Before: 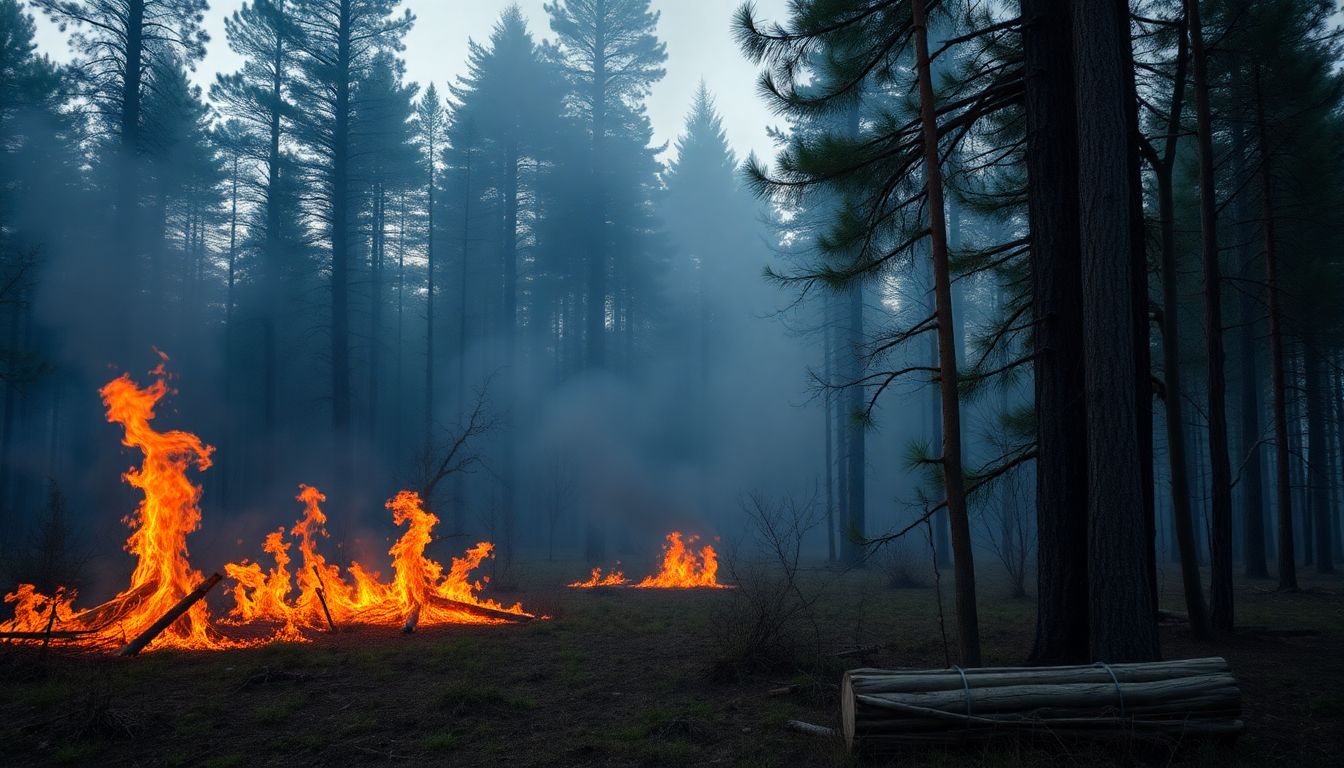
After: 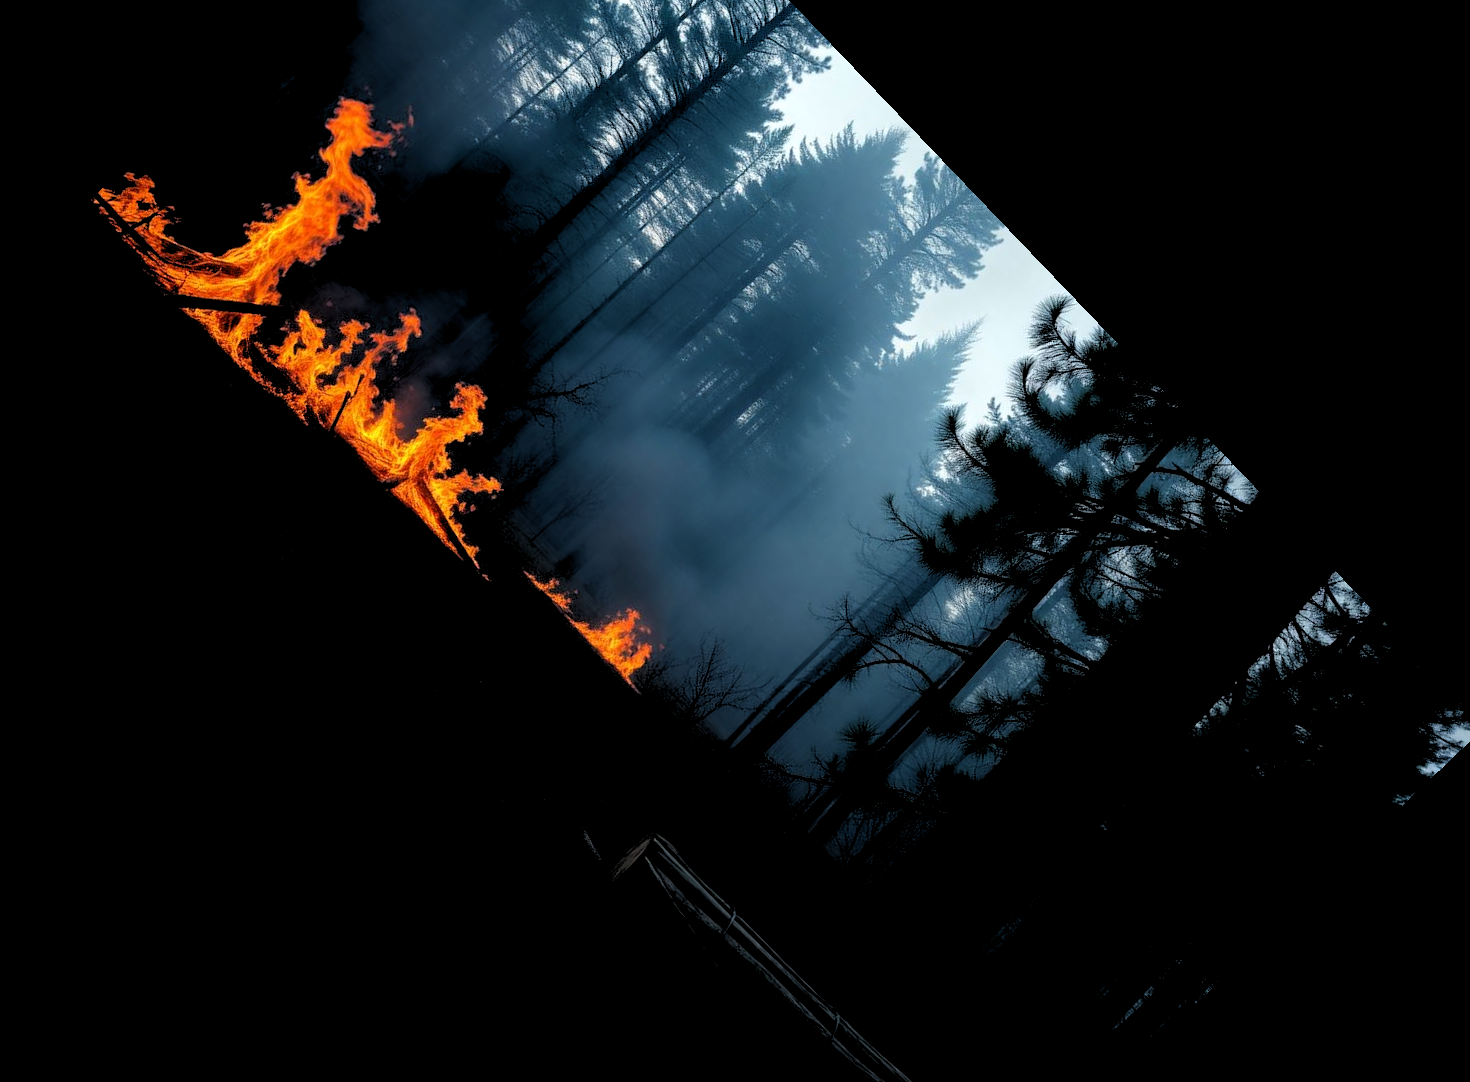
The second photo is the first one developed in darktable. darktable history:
exposure: black level correction 0.001, compensate highlight preservation false
tone equalizer: on, module defaults
rgb levels: levels [[0.034, 0.472, 0.904], [0, 0.5, 1], [0, 0.5, 1]]
crop and rotate: angle -46.26°, top 16.234%, right 0.912%, bottom 11.704%
